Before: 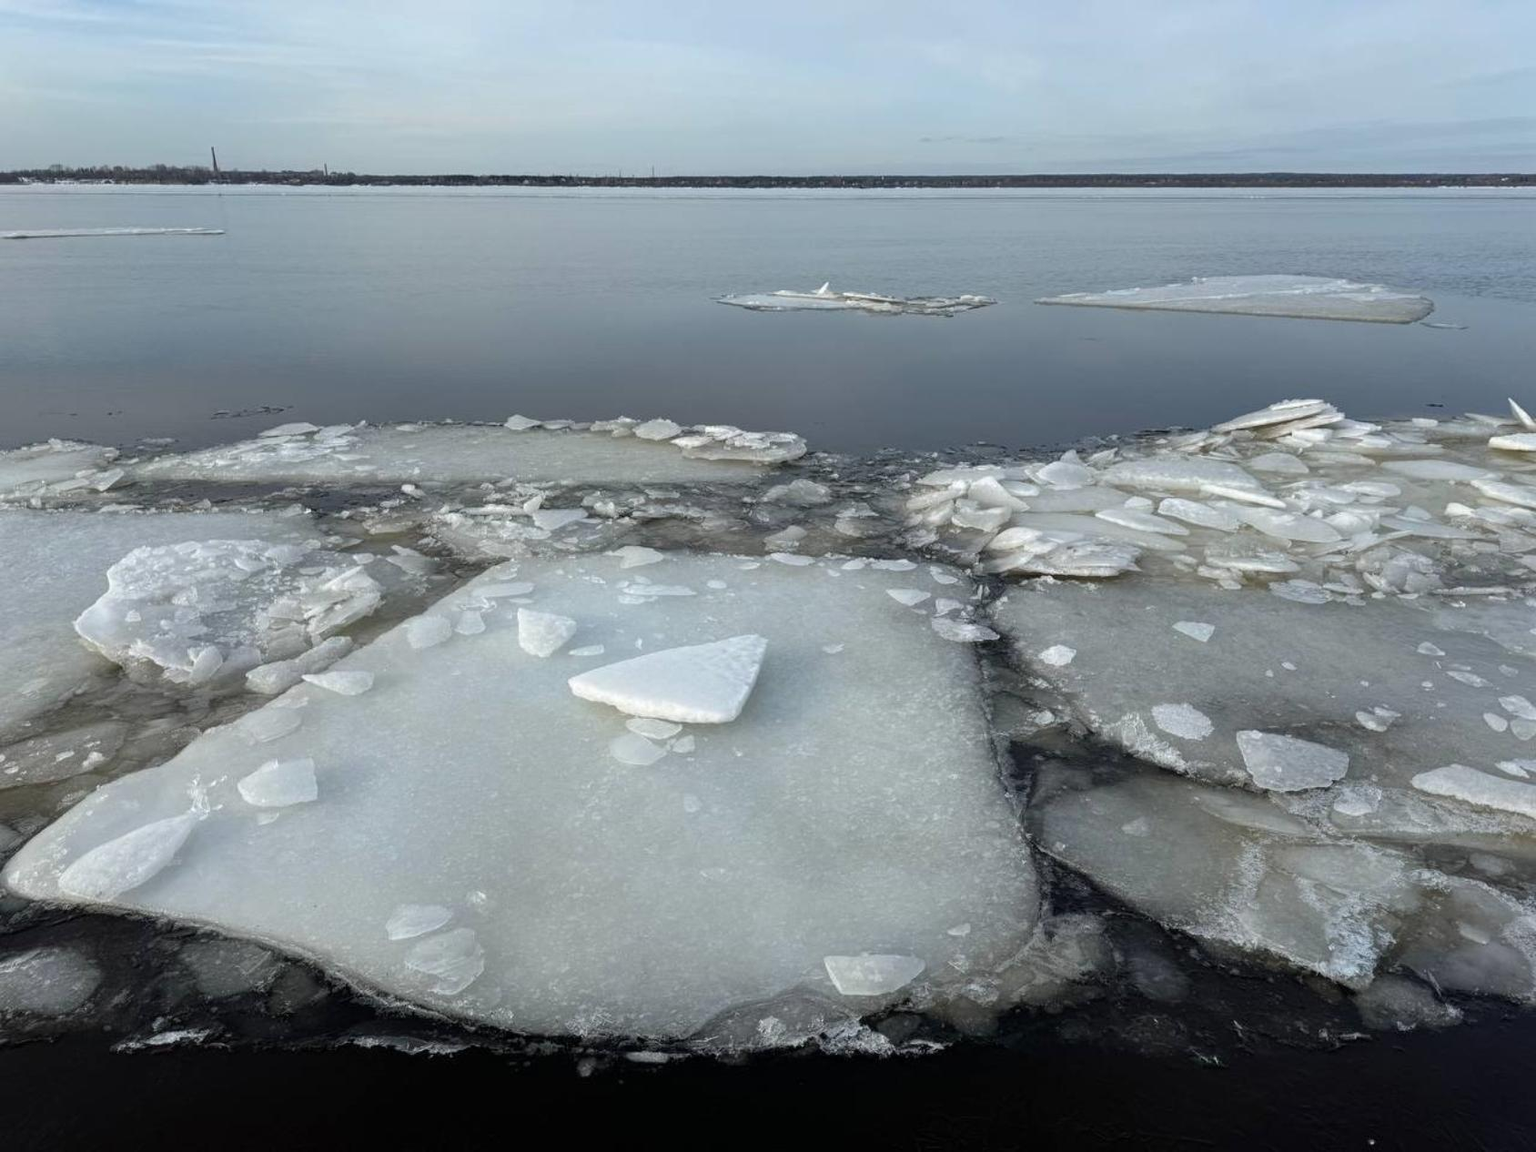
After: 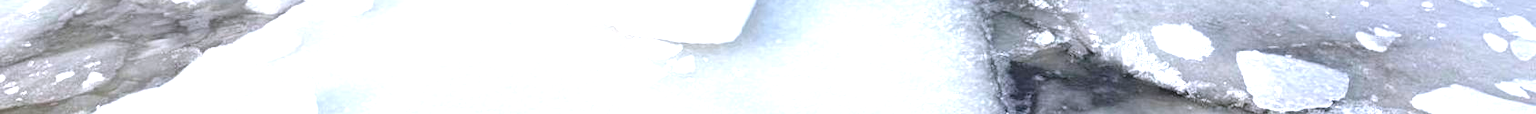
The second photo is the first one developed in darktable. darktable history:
exposure: black level correction 0, exposure 1.45 EV, compensate exposure bias true, compensate highlight preservation false
color balance: input saturation 99%
white balance: red 1.004, blue 1.096
crop and rotate: top 59.084%, bottom 30.916%
